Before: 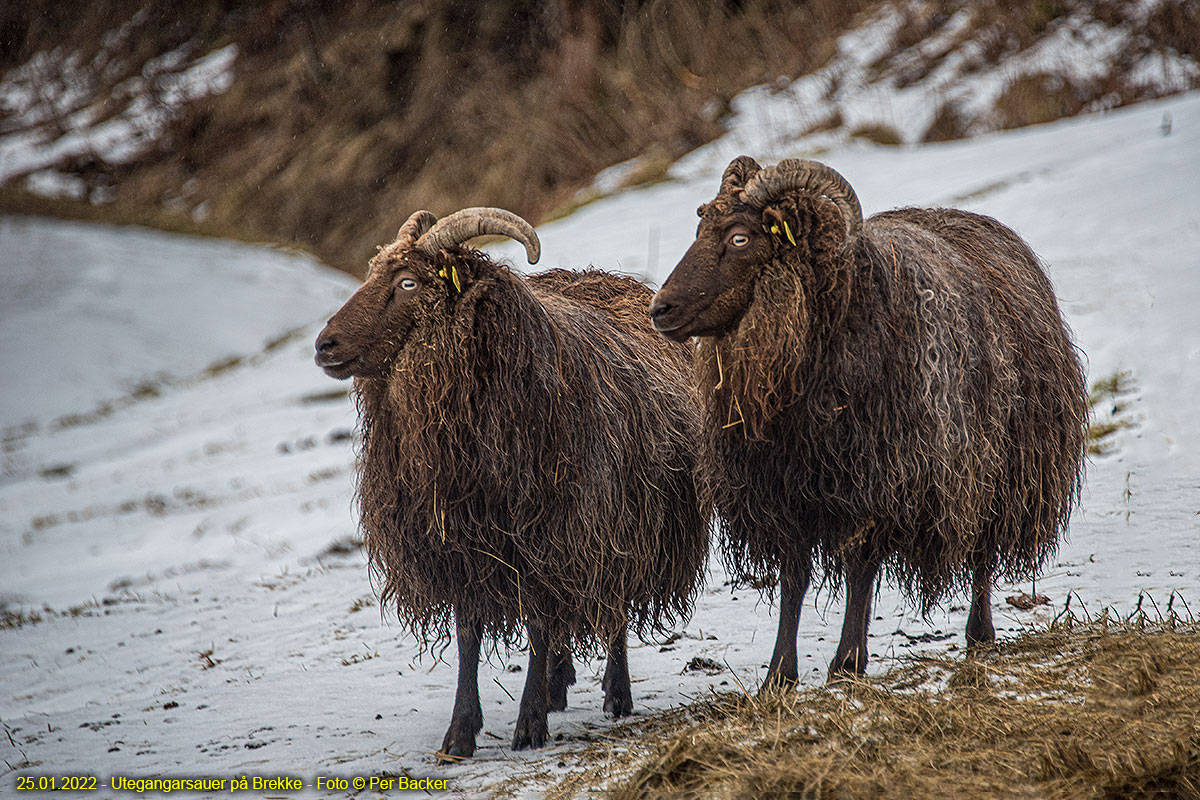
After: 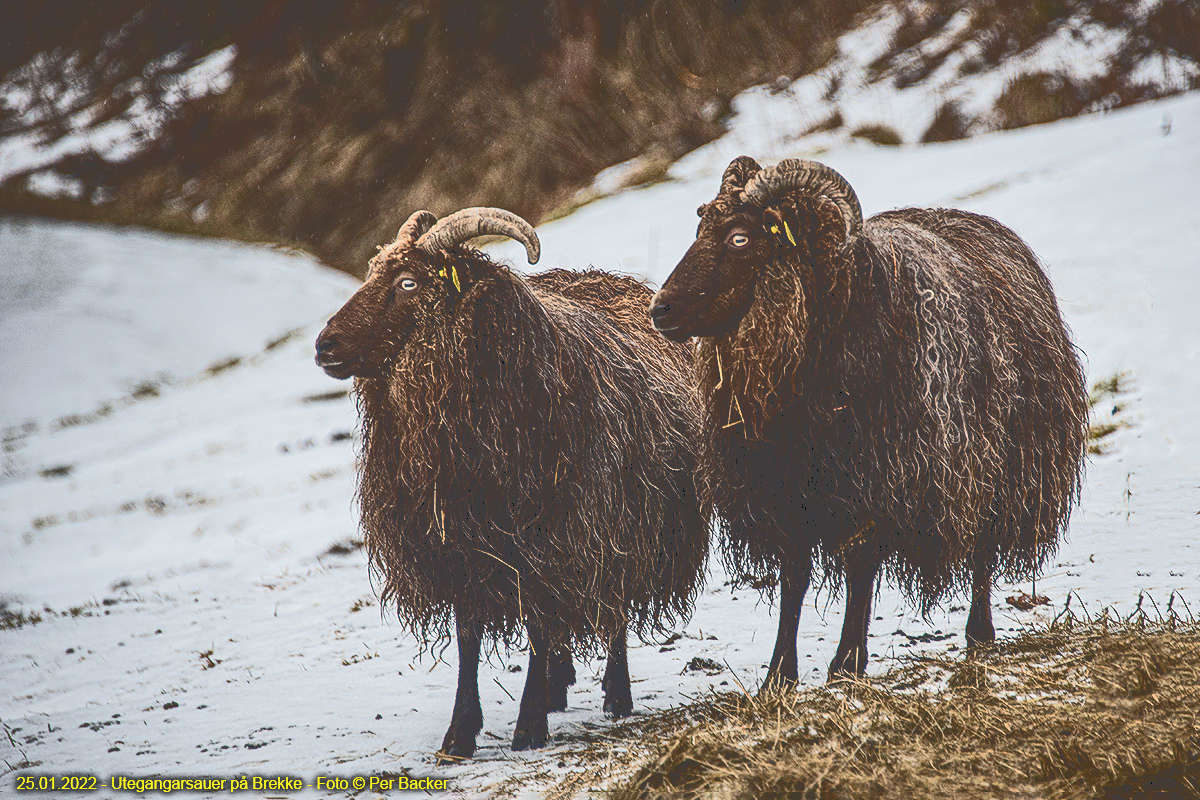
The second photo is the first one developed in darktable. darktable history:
tone curve: curves: ch0 [(0, 0) (0.003, 0.26) (0.011, 0.26) (0.025, 0.26) (0.044, 0.257) (0.069, 0.257) (0.1, 0.257) (0.136, 0.255) (0.177, 0.258) (0.224, 0.272) (0.277, 0.294) (0.335, 0.346) (0.399, 0.422) (0.468, 0.536) (0.543, 0.657) (0.623, 0.757) (0.709, 0.823) (0.801, 0.872) (0.898, 0.92) (1, 1)], color space Lab, independent channels, preserve colors none
